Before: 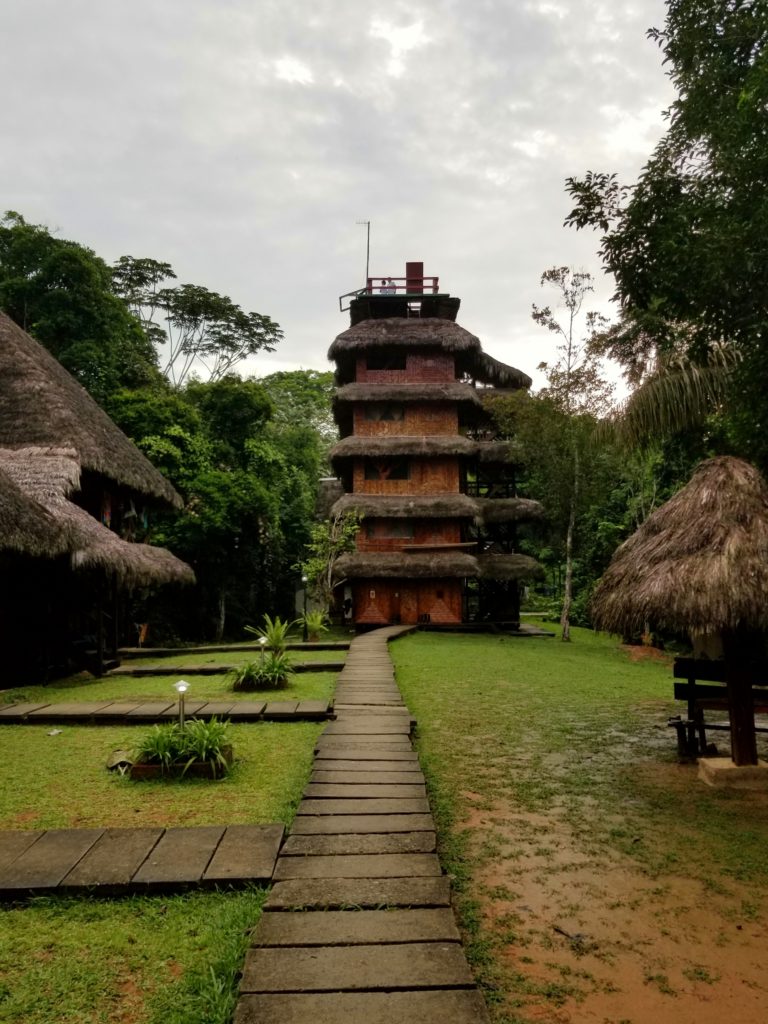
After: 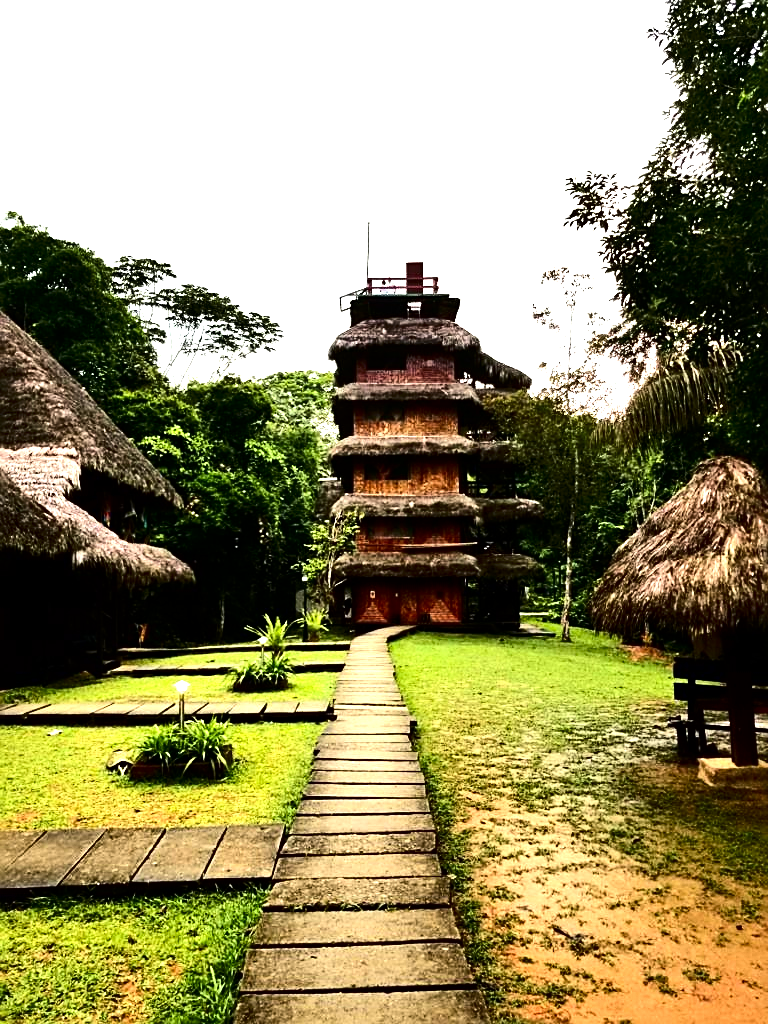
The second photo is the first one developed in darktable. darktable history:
sharpen: on, module defaults
tone equalizer: -8 EV -1.08 EV, -7 EV -1.01 EV, -6 EV -0.867 EV, -5 EV -0.578 EV, -3 EV 0.578 EV, -2 EV 0.867 EV, -1 EV 1.01 EV, +0 EV 1.08 EV, edges refinement/feathering 500, mask exposure compensation -1.57 EV, preserve details no
exposure: black level correction 0, exposure 1.2 EV, compensate highlight preservation false
contrast brightness saturation: contrast 0.2, brightness -0.11, saturation 0.1
